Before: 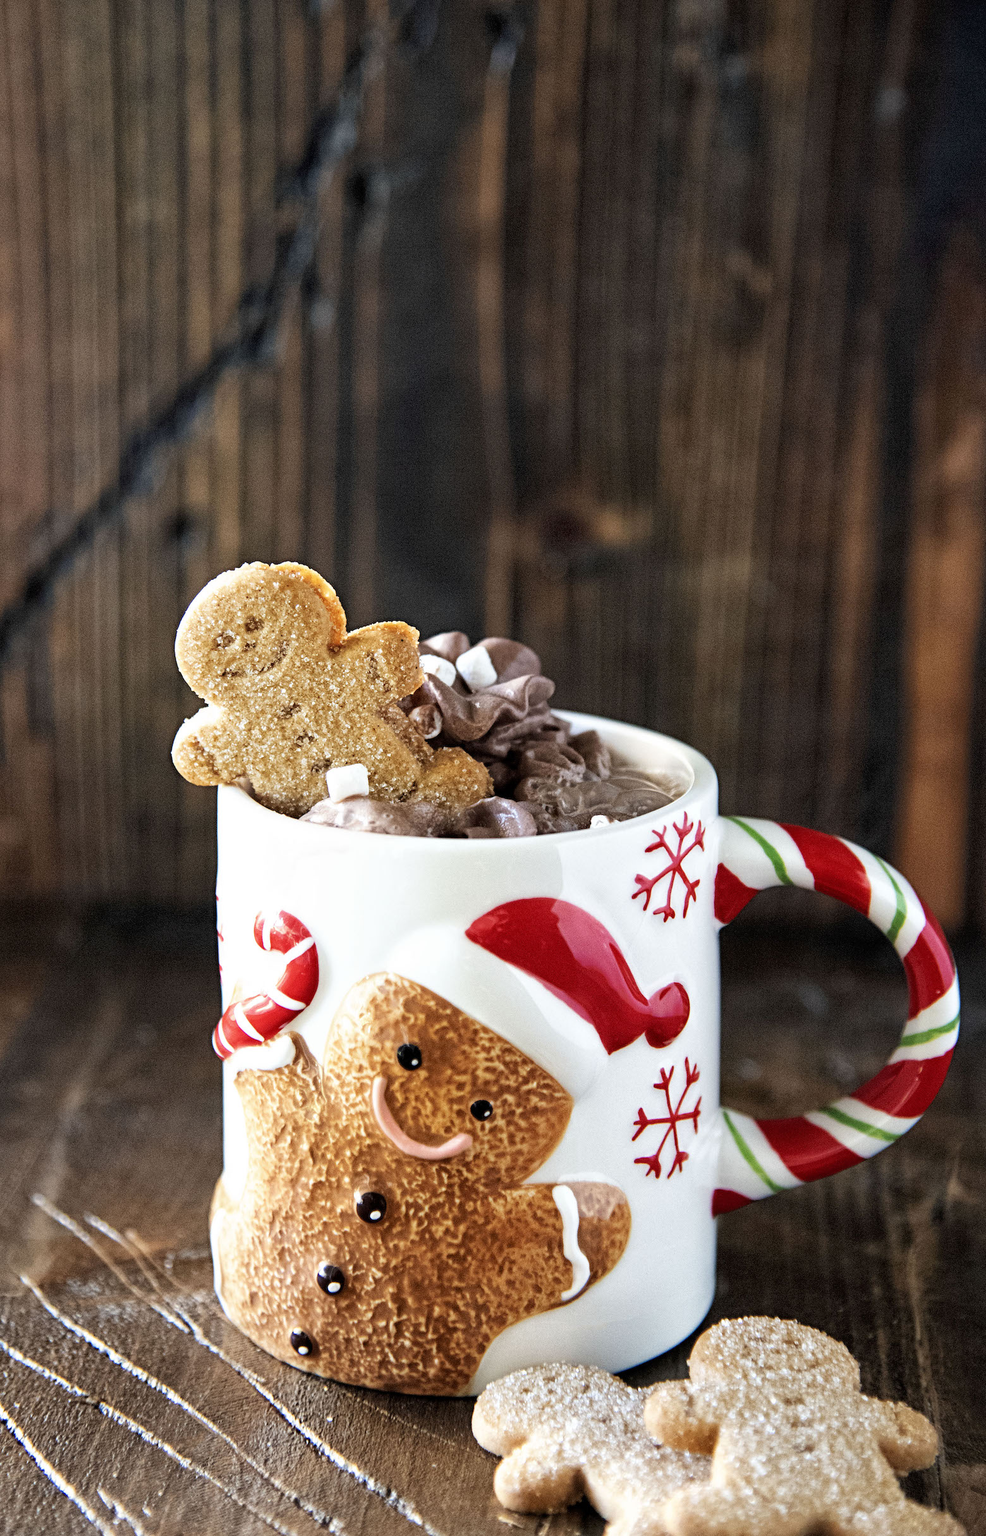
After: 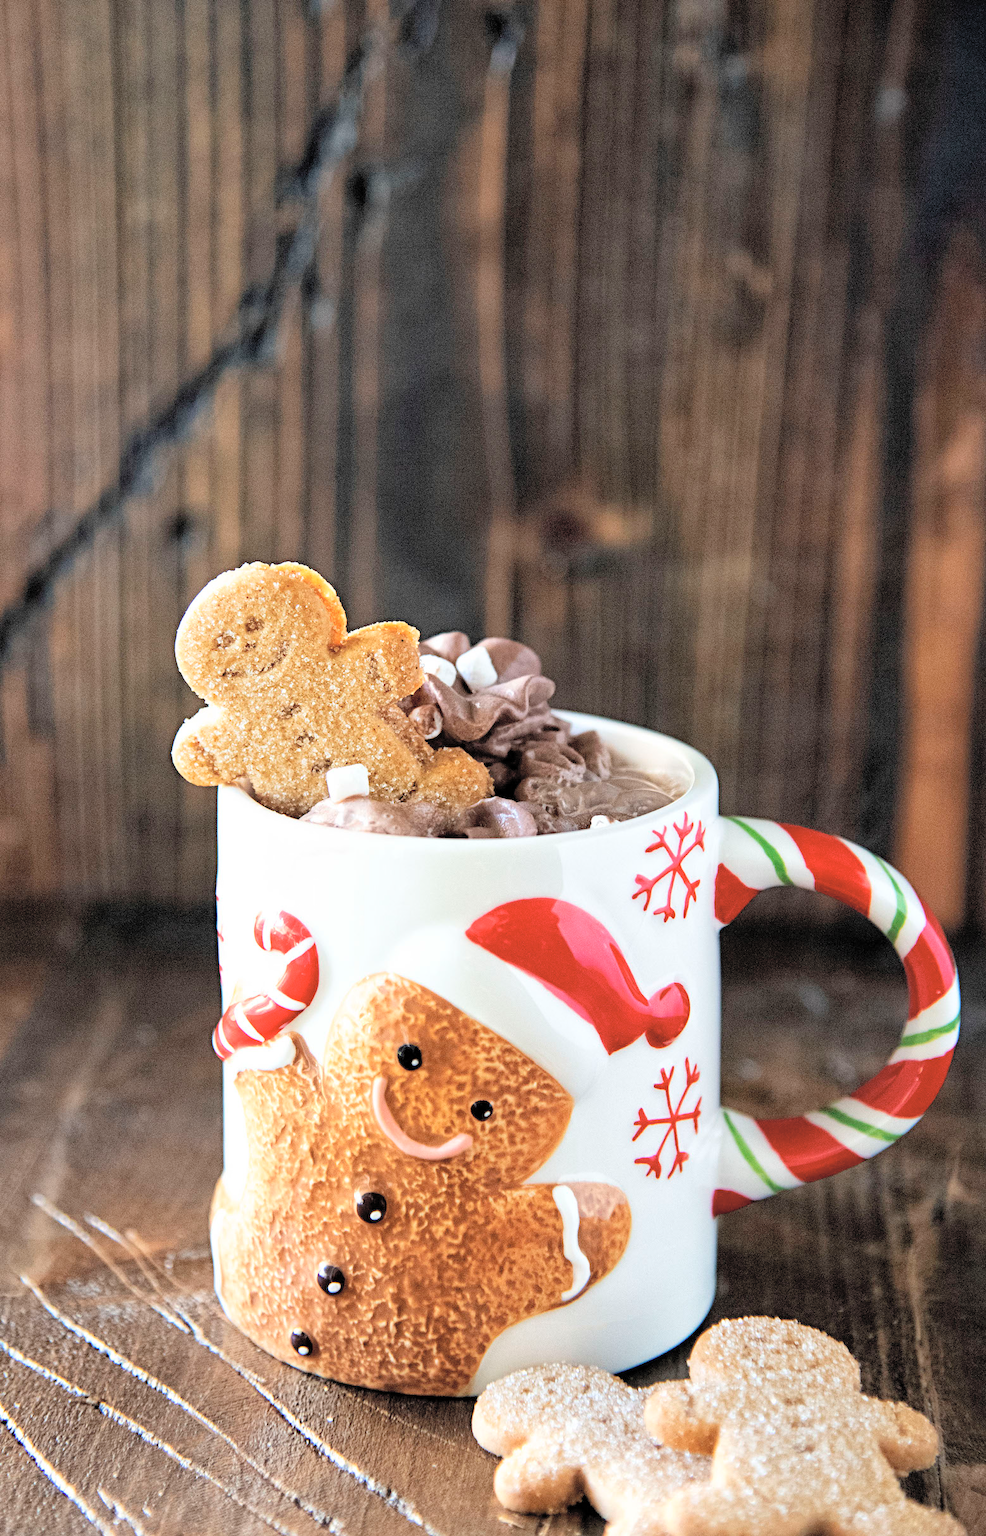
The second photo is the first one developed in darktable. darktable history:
contrast brightness saturation: brightness 0.274
